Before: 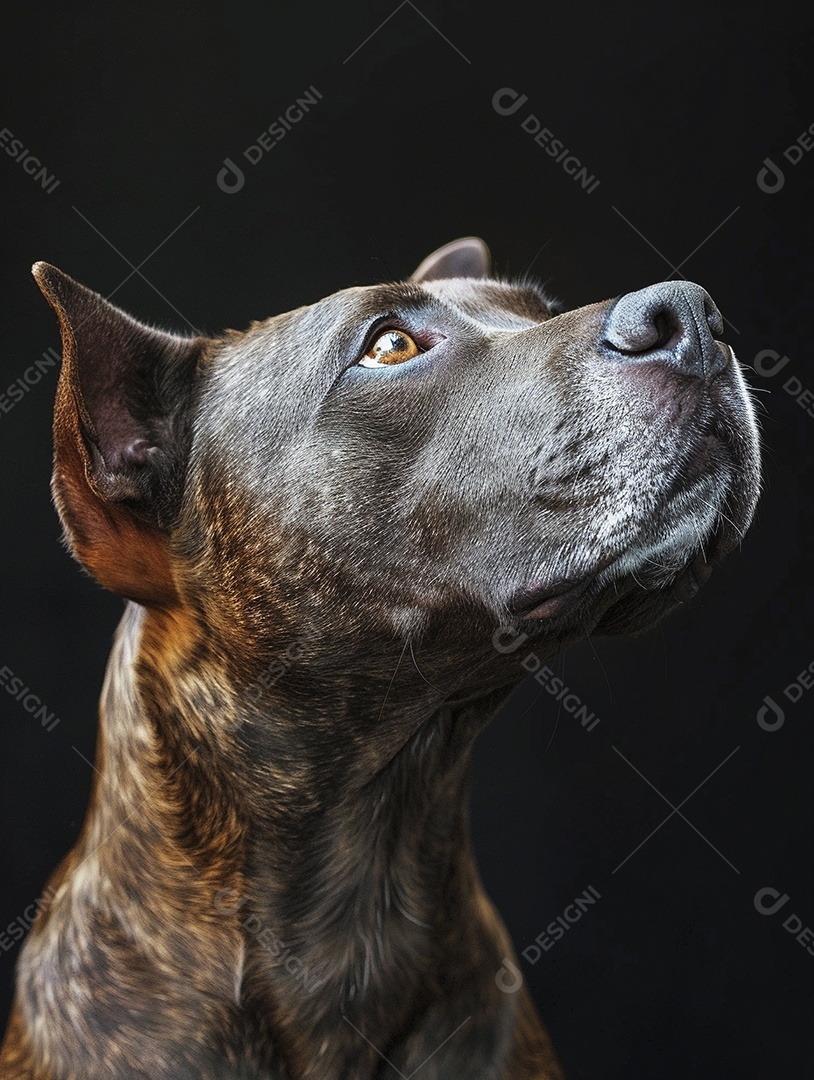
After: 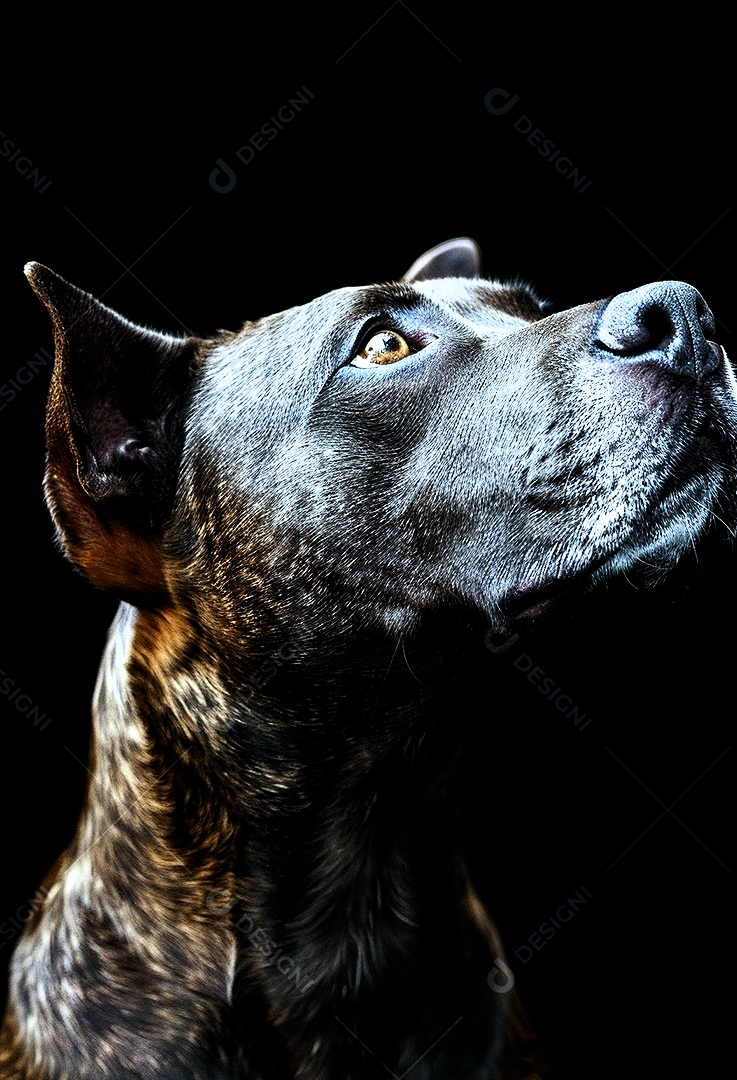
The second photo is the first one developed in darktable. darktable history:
contrast brightness saturation: contrast 0.18, saturation 0.3
filmic rgb: black relative exposure -8.29 EV, white relative exposure 2.24 EV, hardness 7.09, latitude 85.15%, contrast 1.699, highlights saturation mix -3.55%, shadows ↔ highlights balance -2.27%
color calibration: gray › normalize channels true, illuminant F (fluorescent), F source F9 (Cool White Deluxe 4150 K) – high CRI, x 0.374, y 0.373, temperature 4149.99 K, gamut compression 0.008
crop and rotate: left 1.098%, right 8.33%
